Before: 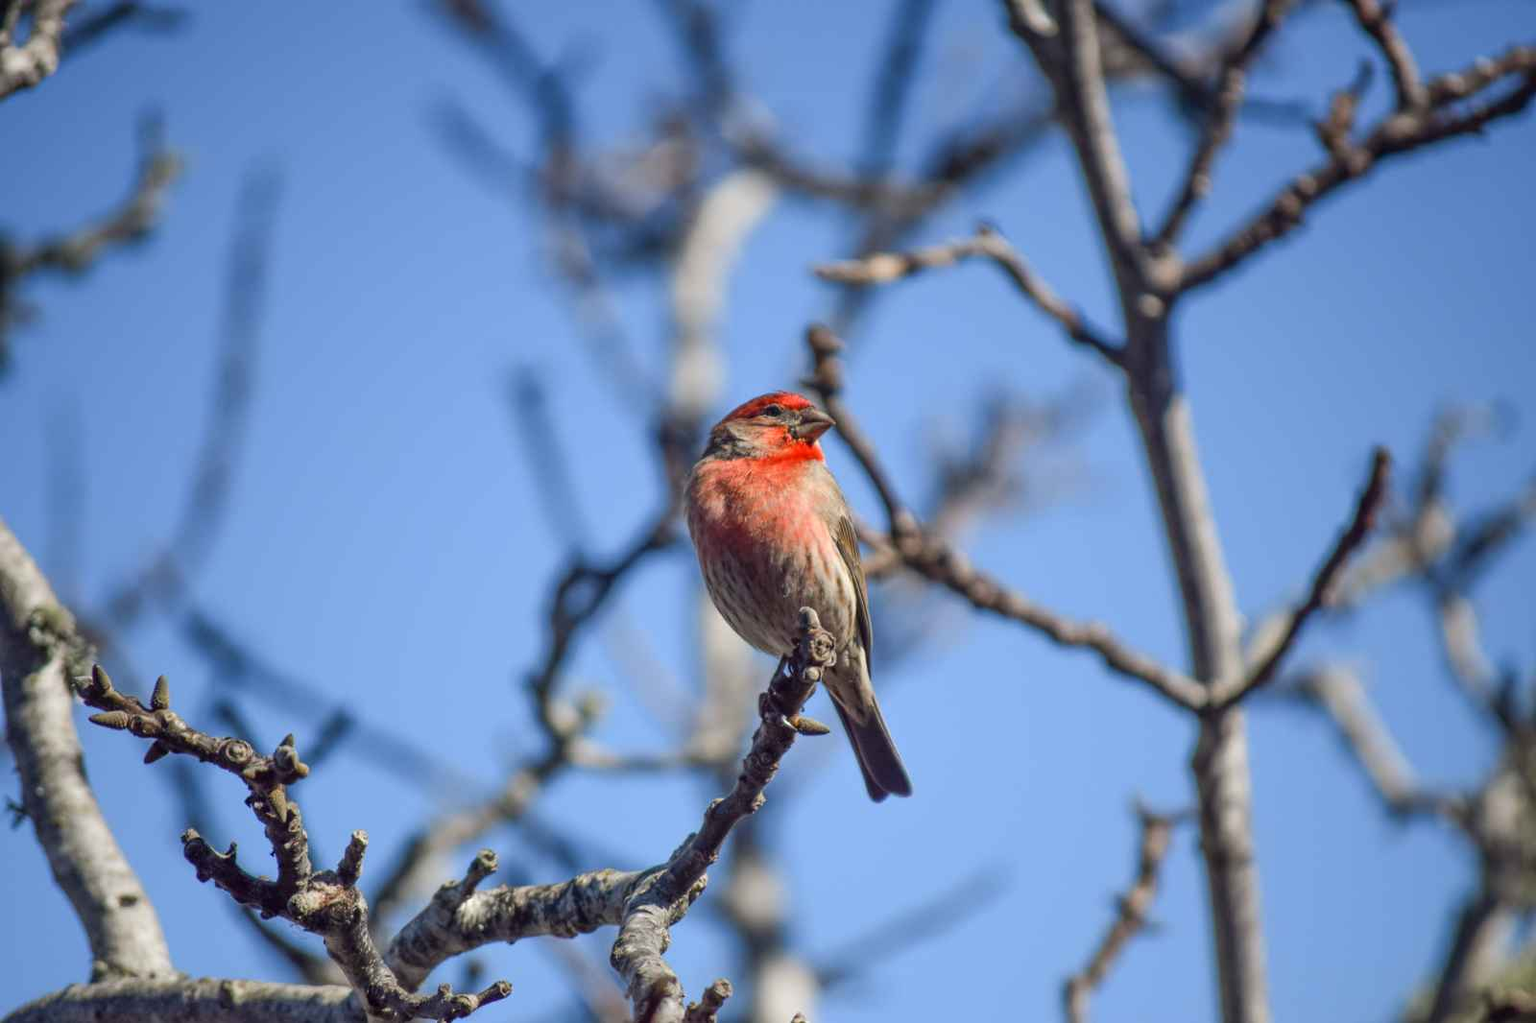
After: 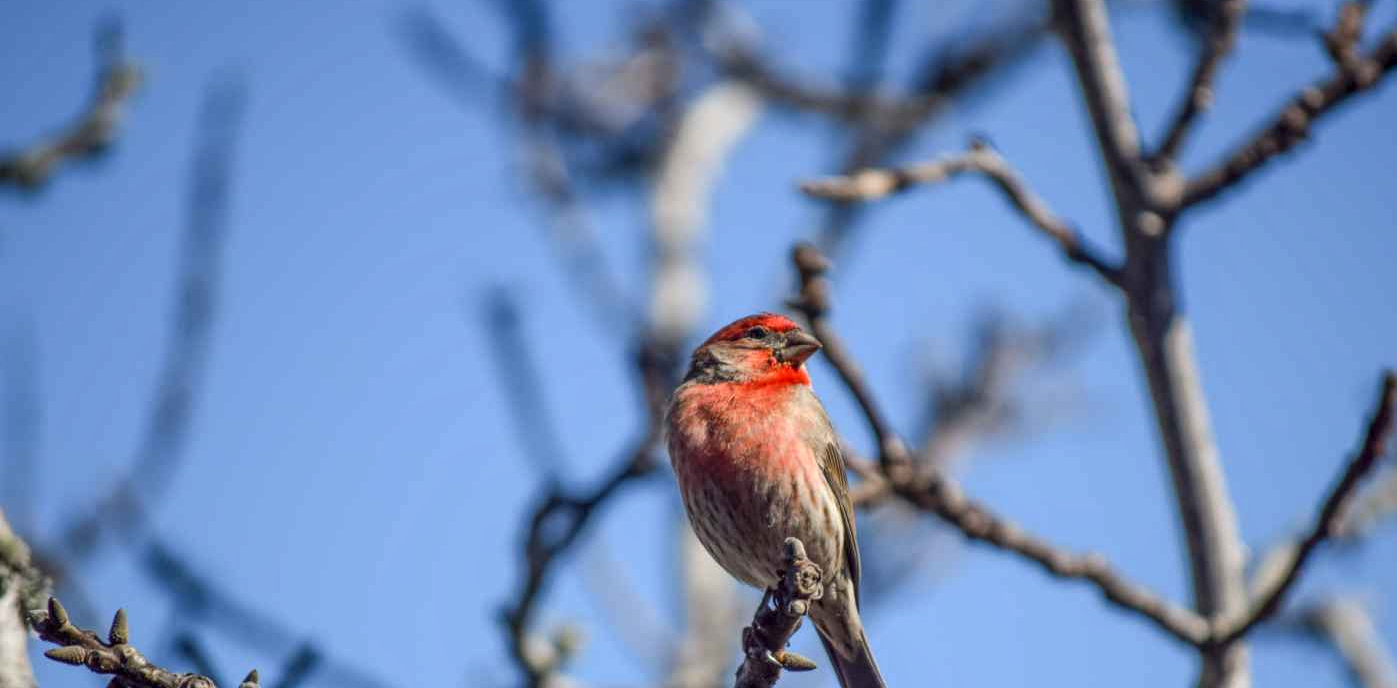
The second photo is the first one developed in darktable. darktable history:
crop: left 3.015%, top 8.969%, right 9.647%, bottom 26.457%
local contrast: on, module defaults
